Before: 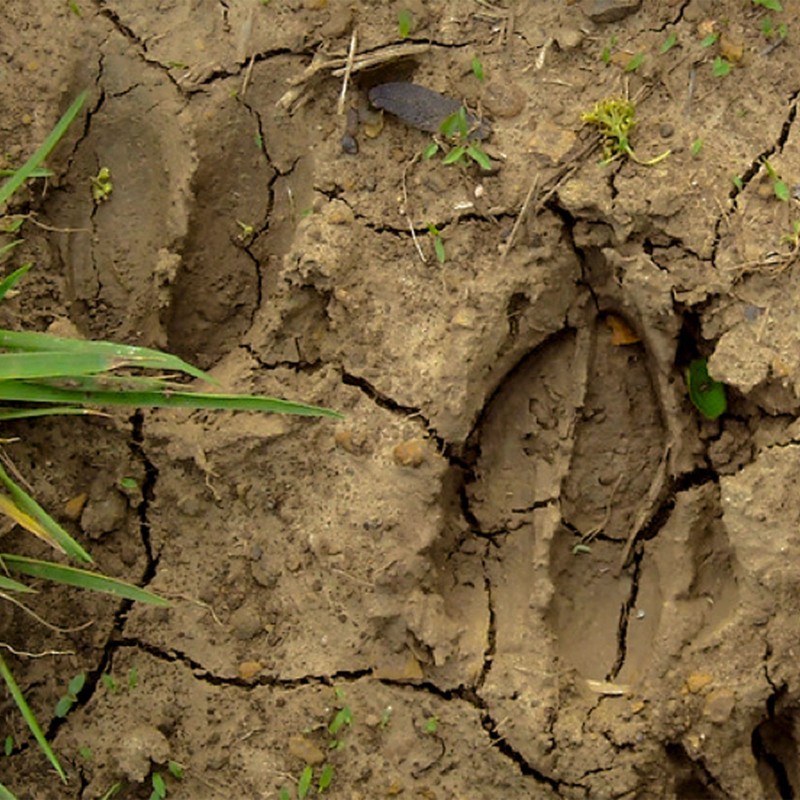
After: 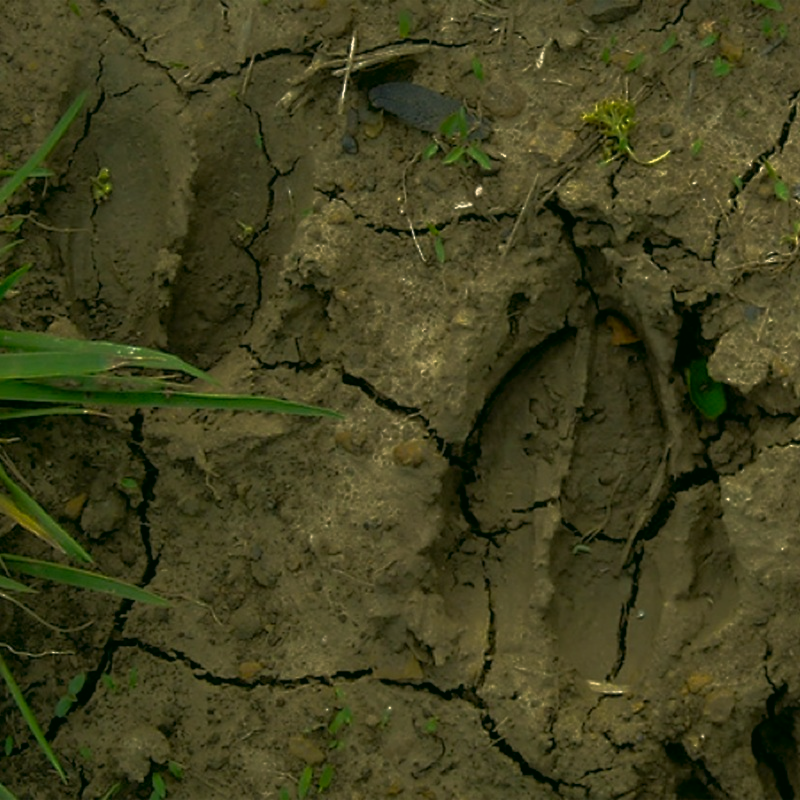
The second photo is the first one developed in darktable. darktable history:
color correction: highlights a* -0.482, highlights b* 9.48, shadows a* -9.48, shadows b* 0.803
base curve: curves: ch0 [(0, 0) (0.564, 0.291) (0.802, 0.731) (1, 1)]
